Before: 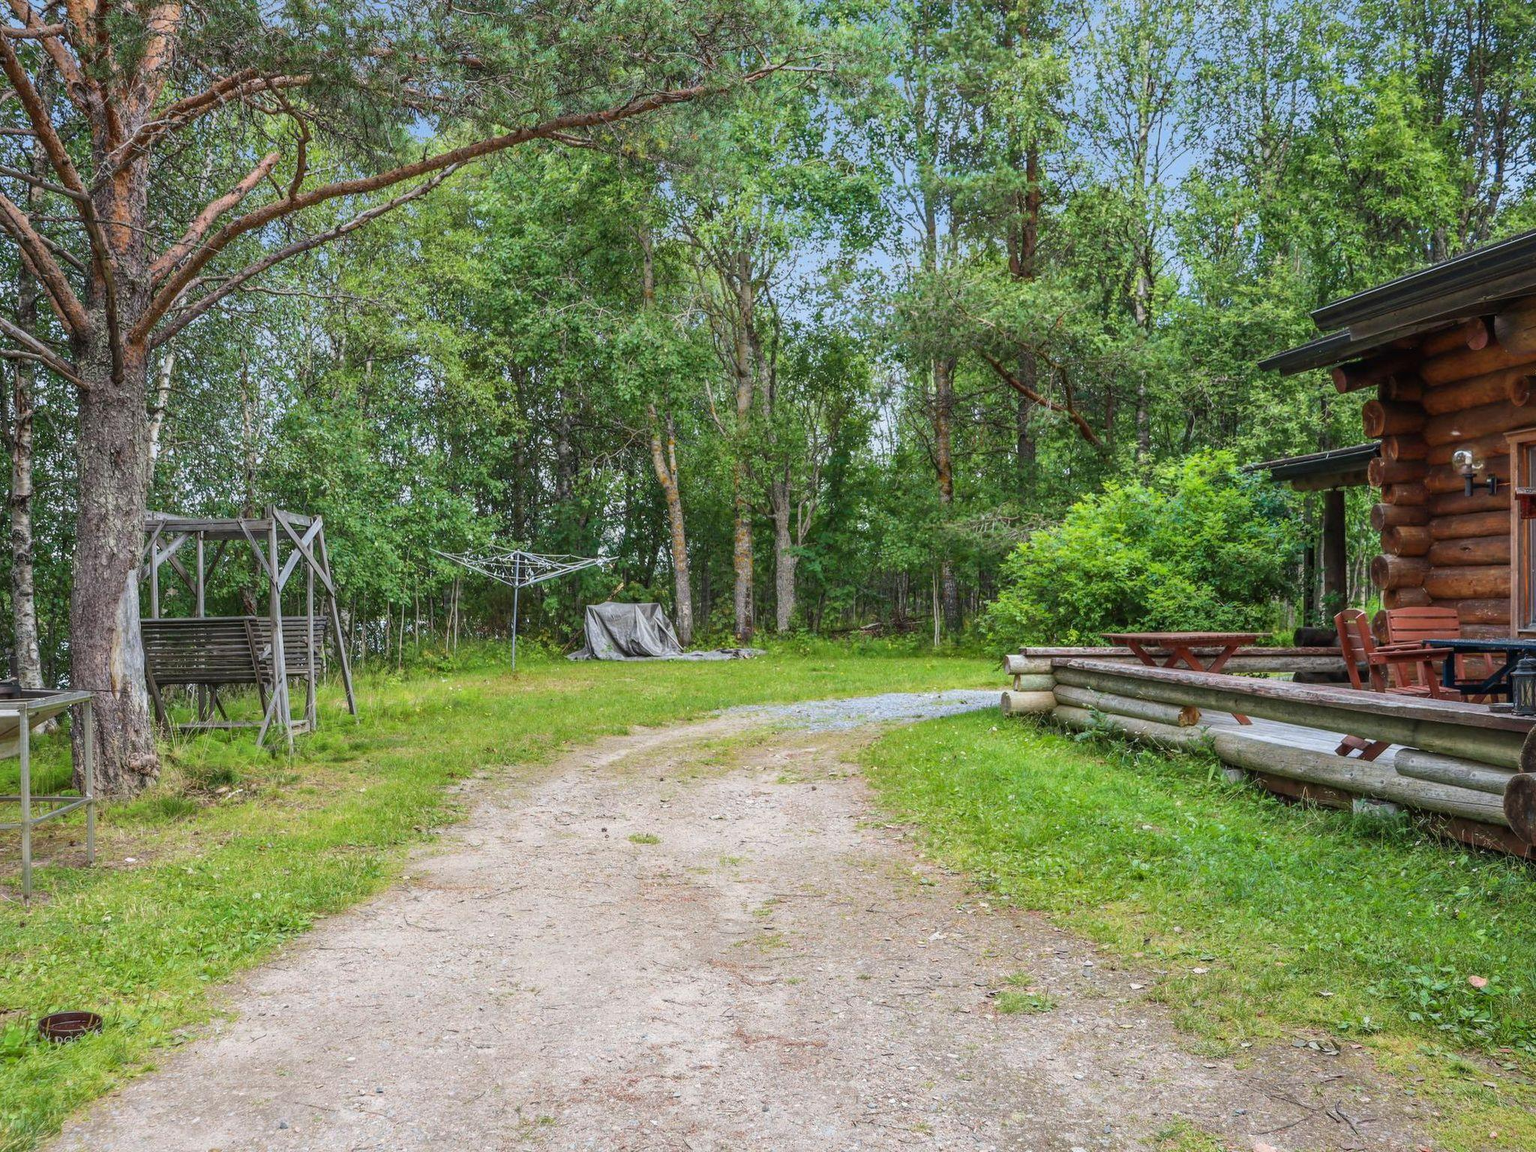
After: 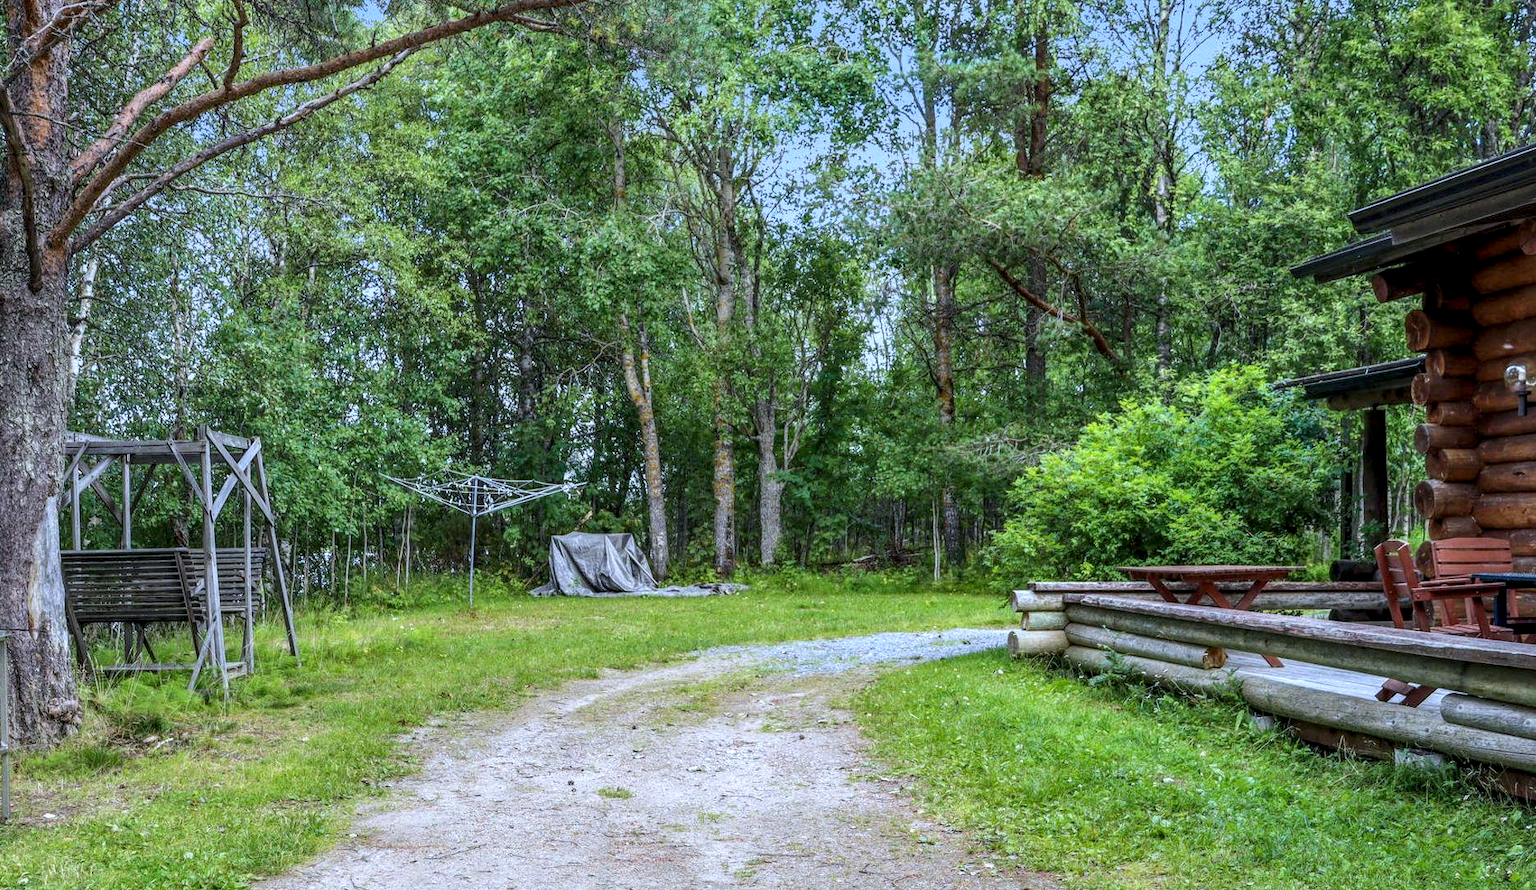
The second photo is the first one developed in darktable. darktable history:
white balance: red 0.926, green 1.003, blue 1.133
local contrast: highlights 123%, shadows 126%, detail 140%, midtone range 0.254
crop: left 5.596%, top 10.314%, right 3.534%, bottom 19.395%
